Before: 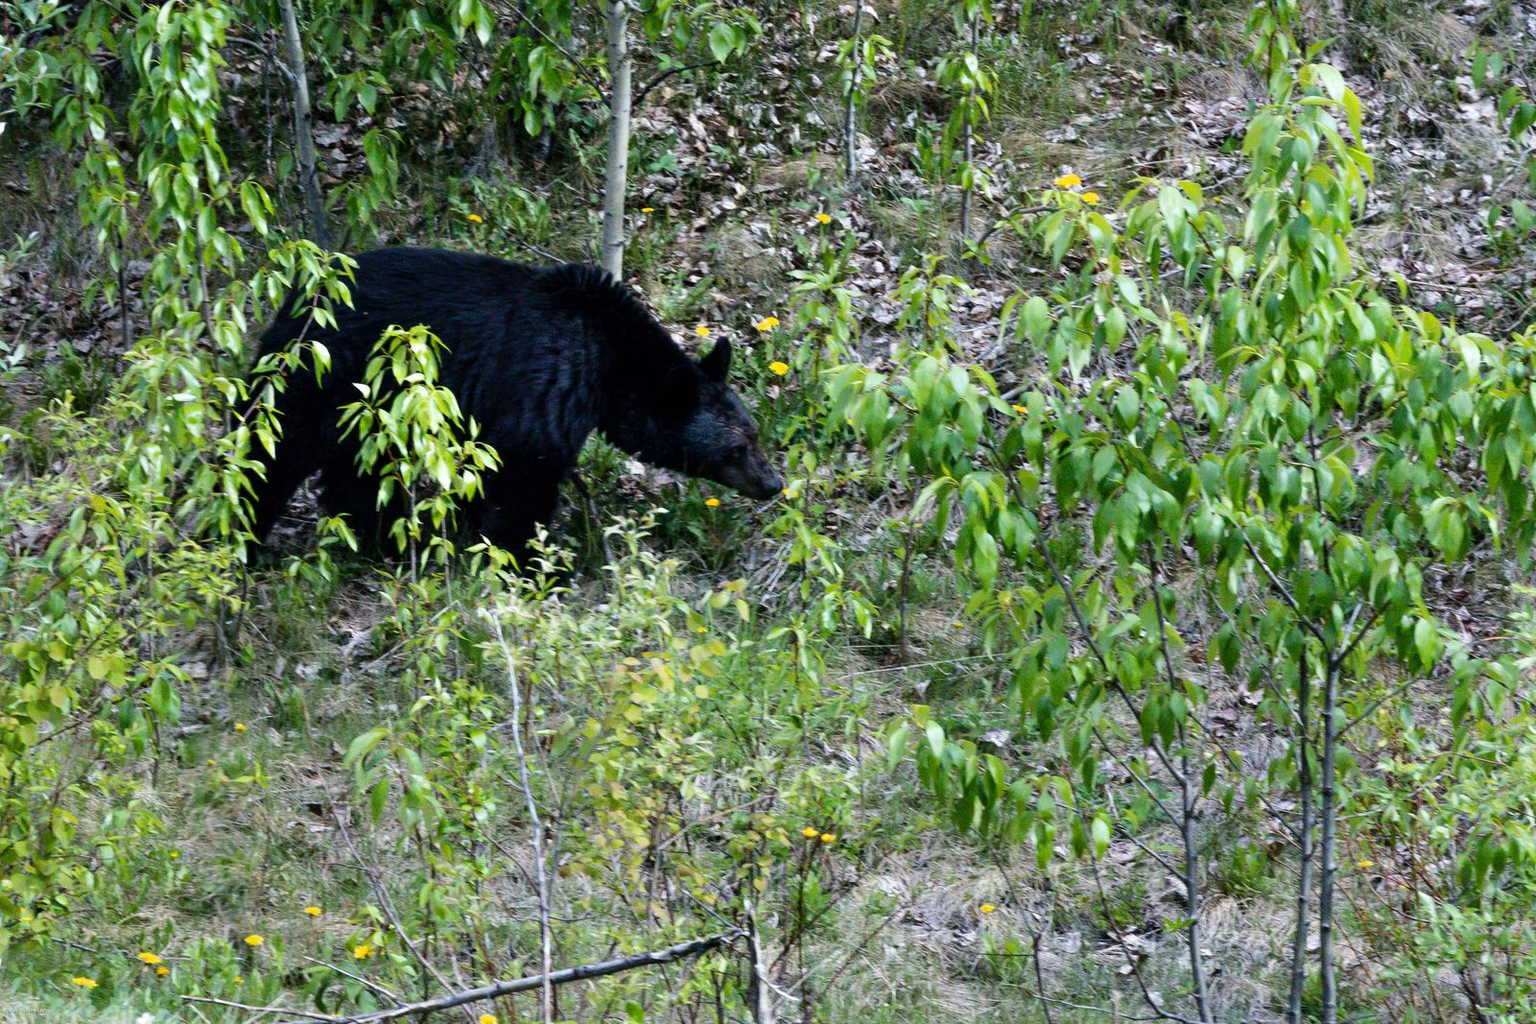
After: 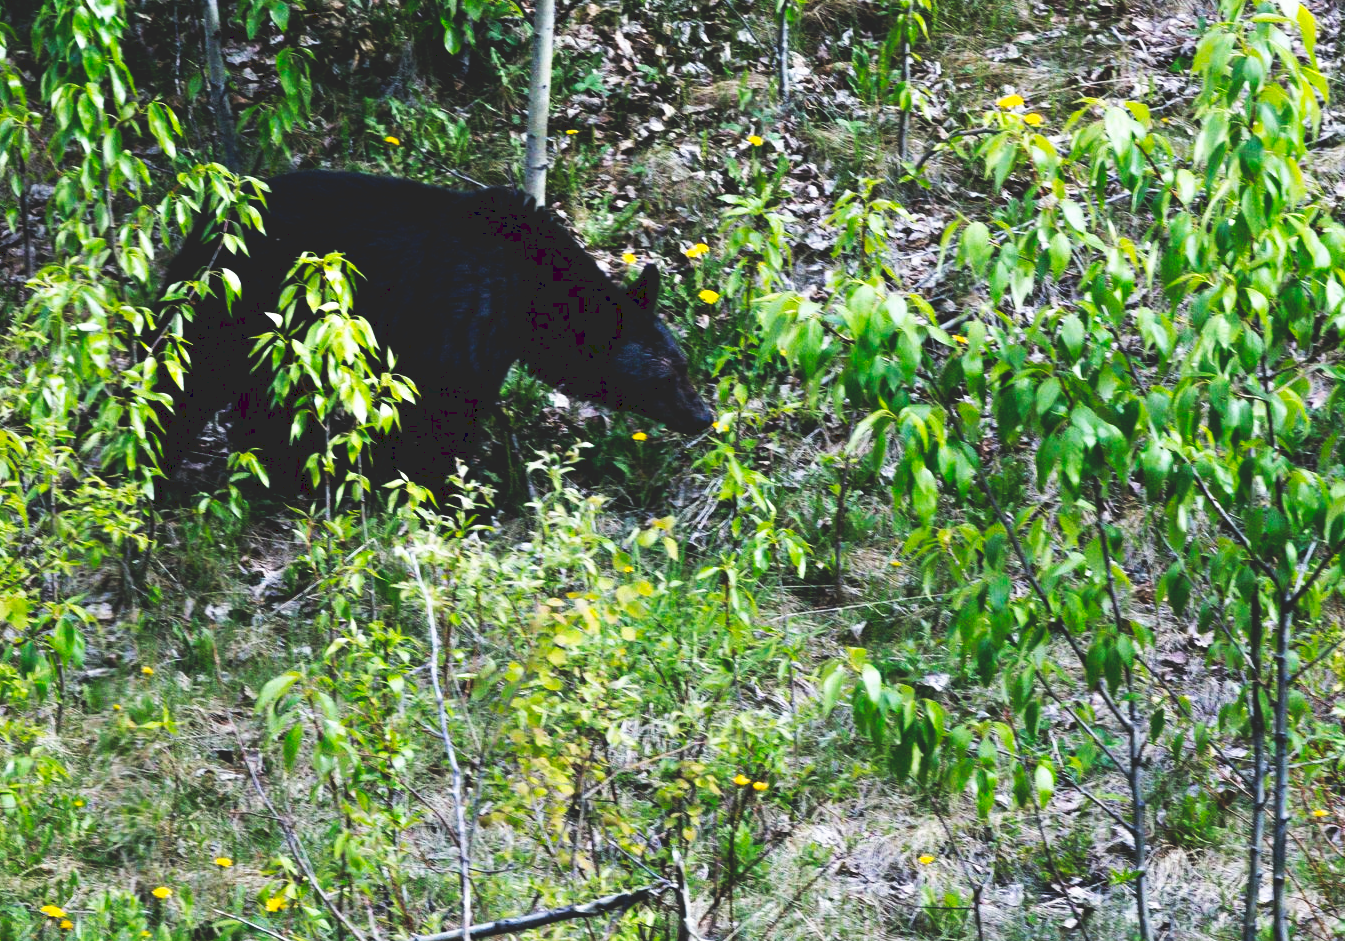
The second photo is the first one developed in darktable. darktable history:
tone curve: curves: ch0 [(0, 0) (0.003, 0.147) (0.011, 0.147) (0.025, 0.147) (0.044, 0.147) (0.069, 0.147) (0.1, 0.15) (0.136, 0.158) (0.177, 0.174) (0.224, 0.198) (0.277, 0.241) (0.335, 0.292) (0.399, 0.361) (0.468, 0.452) (0.543, 0.568) (0.623, 0.679) (0.709, 0.793) (0.801, 0.886) (0.898, 0.966) (1, 1)], preserve colors none
crop: left 6.446%, top 8.188%, right 9.538%, bottom 3.548%
